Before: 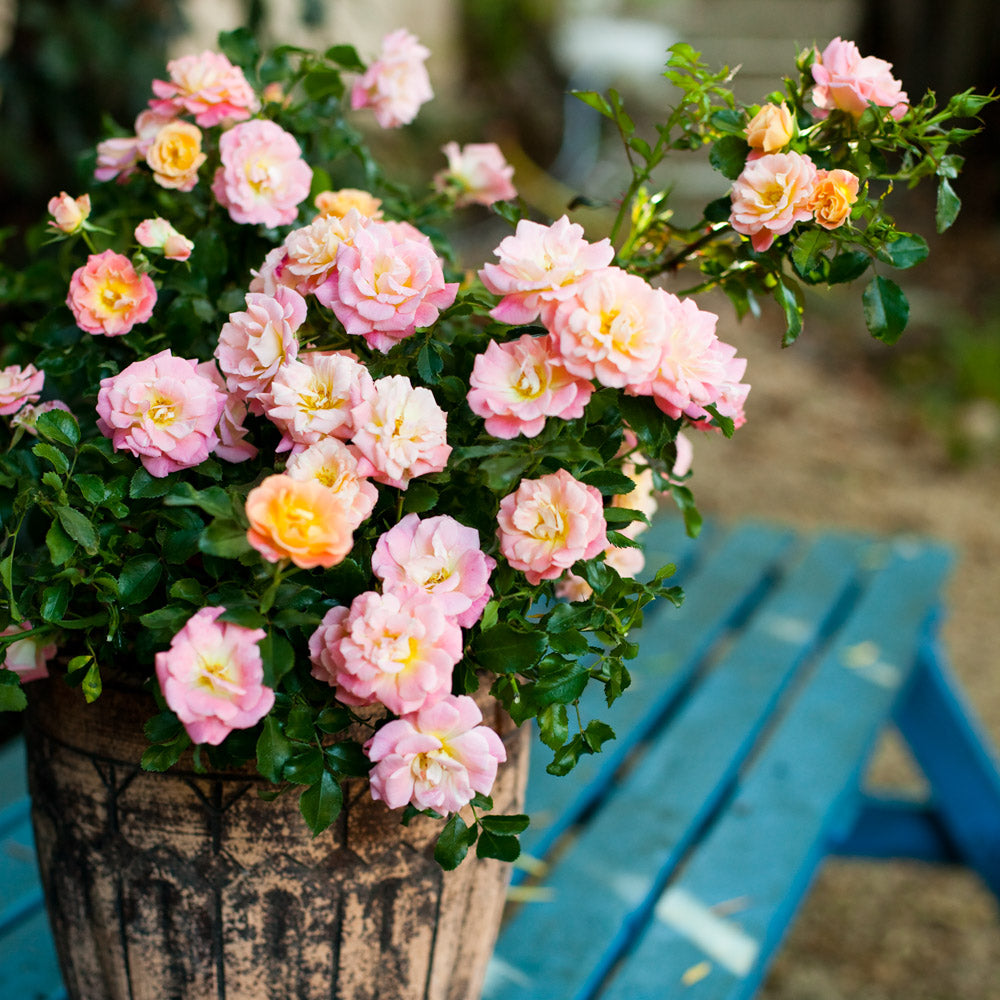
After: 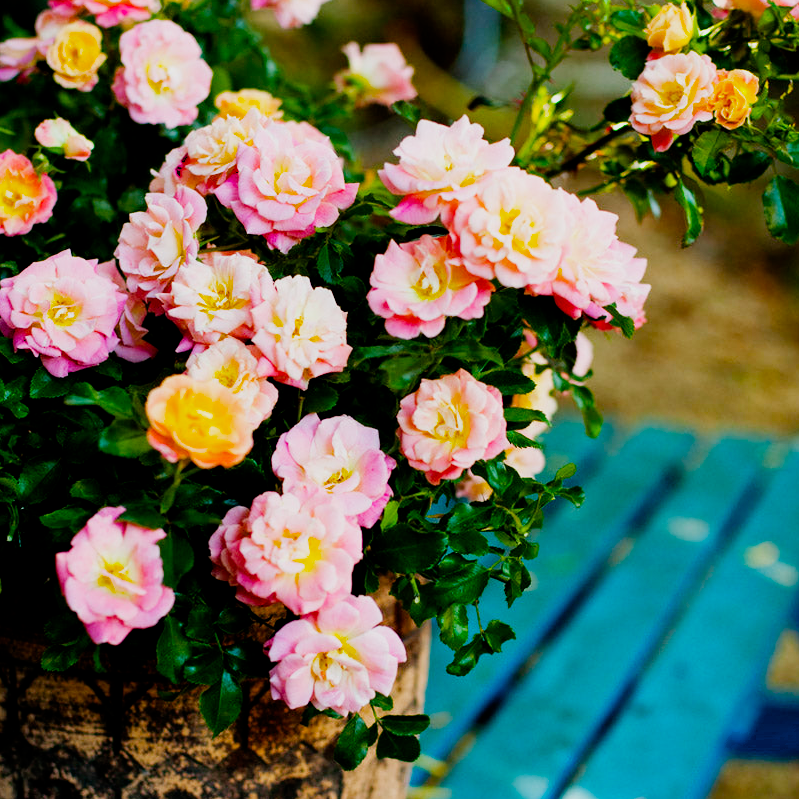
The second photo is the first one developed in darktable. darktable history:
filmic rgb: middle gray luminance 29%, black relative exposure -10.3 EV, white relative exposure 5.5 EV, threshold 6 EV, target black luminance 0%, hardness 3.95, latitude 2.04%, contrast 1.132, highlights saturation mix 5%, shadows ↔ highlights balance 15.11%, add noise in highlights 0, preserve chrominance no, color science v3 (2019), use custom middle-gray values true, iterations of high-quality reconstruction 0, contrast in highlights soft, enable highlight reconstruction true
color balance rgb: linear chroma grading › global chroma 50%, perceptual saturation grading › global saturation 2.34%, global vibrance 6.64%, contrast 12.71%, saturation formula JzAzBz (2021)
exposure: black level correction 0, exposure 0.5 EV, compensate exposure bias true, compensate highlight preservation false
crop and rotate: left 10.071%, top 10.071%, right 10.02%, bottom 10.02%
